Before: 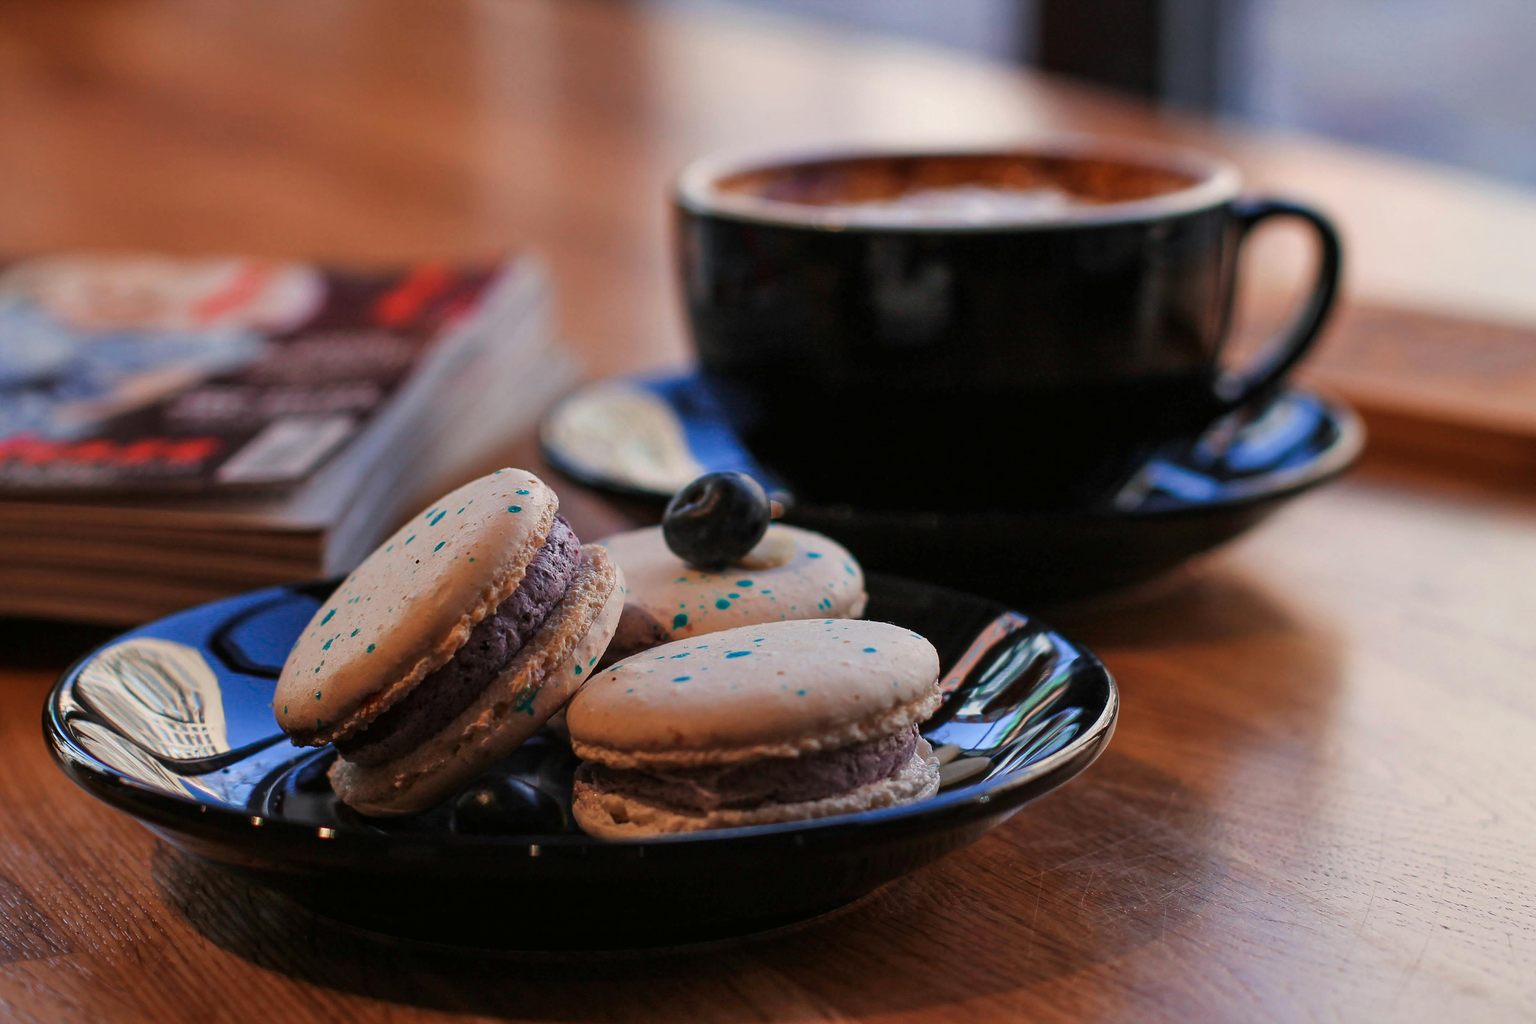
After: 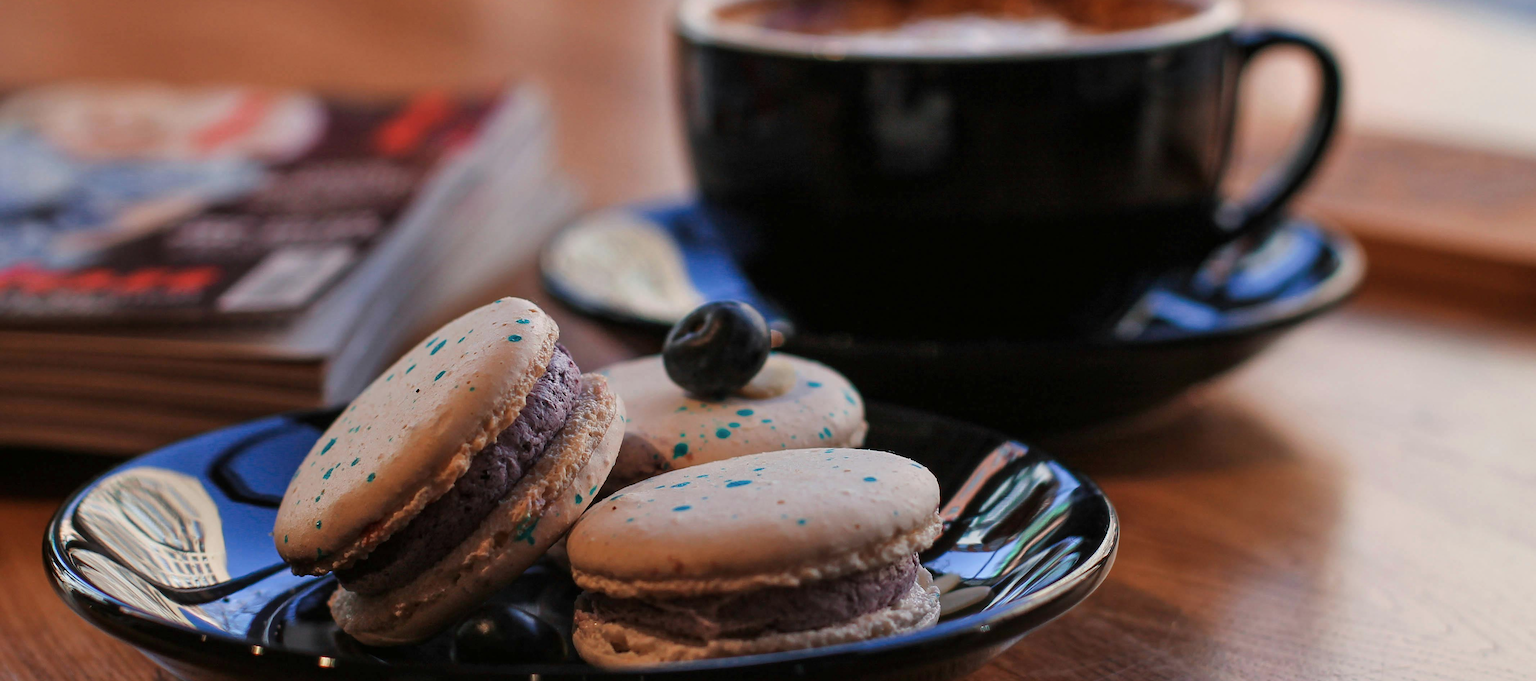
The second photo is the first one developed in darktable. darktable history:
crop: top 16.741%, bottom 16.717%
contrast brightness saturation: saturation -0.061
